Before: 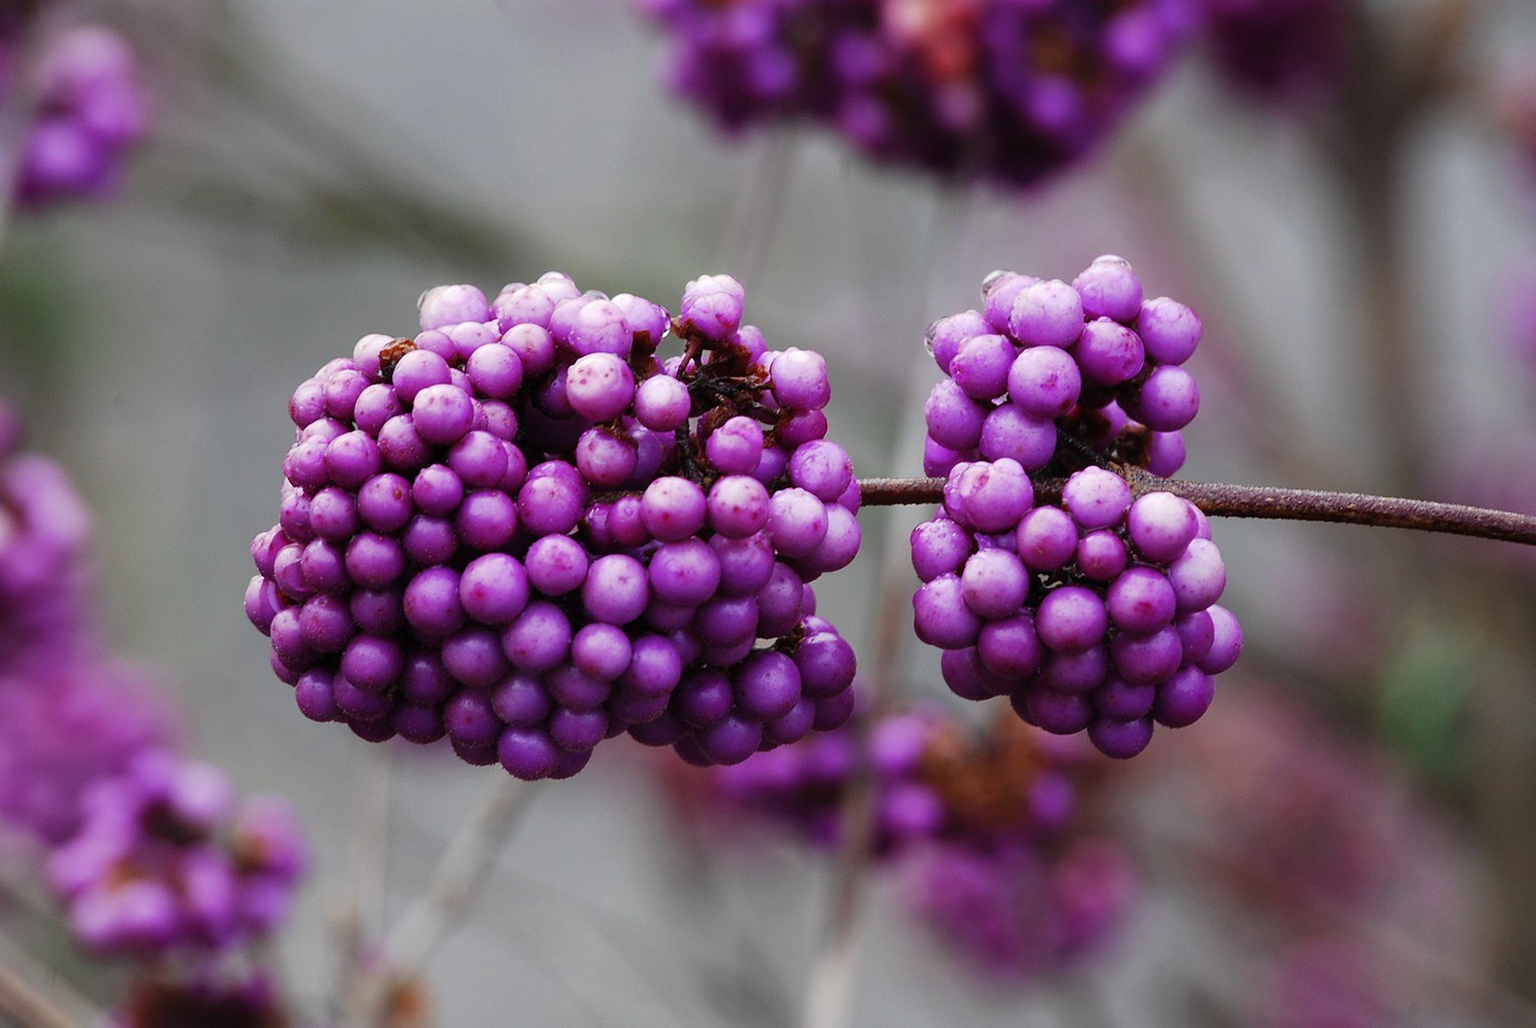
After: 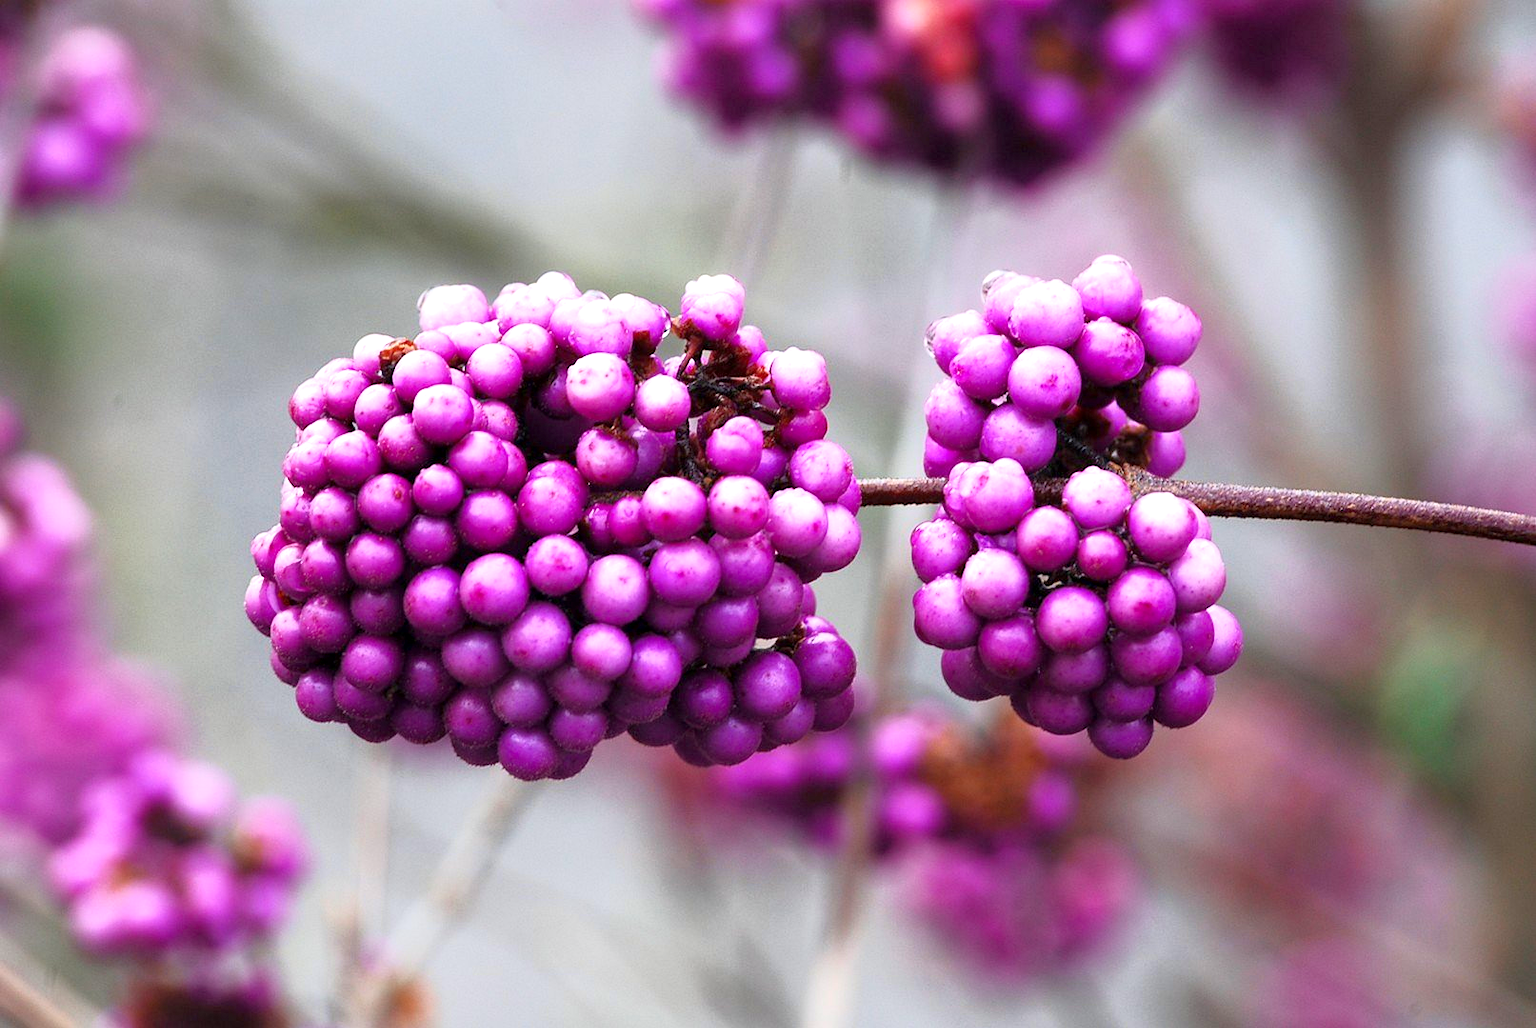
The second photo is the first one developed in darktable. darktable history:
exposure: black level correction 0.001, exposure 0.955 EV, compensate exposure bias true, compensate highlight preservation false
tone curve: curves: ch0 [(0.013, 0) (0.061, 0.059) (0.239, 0.256) (0.502, 0.501) (0.683, 0.676) (0.761, 0.773) (0.858, 0.858) (0.987, 0.945)]; ch1 [(0, 0) (0.172, 0.123) (0.304, 0.267) (0.414, 0.395) (0.472, 0.473) (0.502, 0.502) (0.521, 0.528) (0.583, 0.595) (0.654, 0.673) (0.728, 0.761) (1, 1)]; ch2 [(0, 0) (0.411, 0.424) (0.485, 0.476) (0.502, 0.501) (0.553, 0.557) (0.57, 0.576) (1, 1)], color space Lab, independent channels, preserve colors none
